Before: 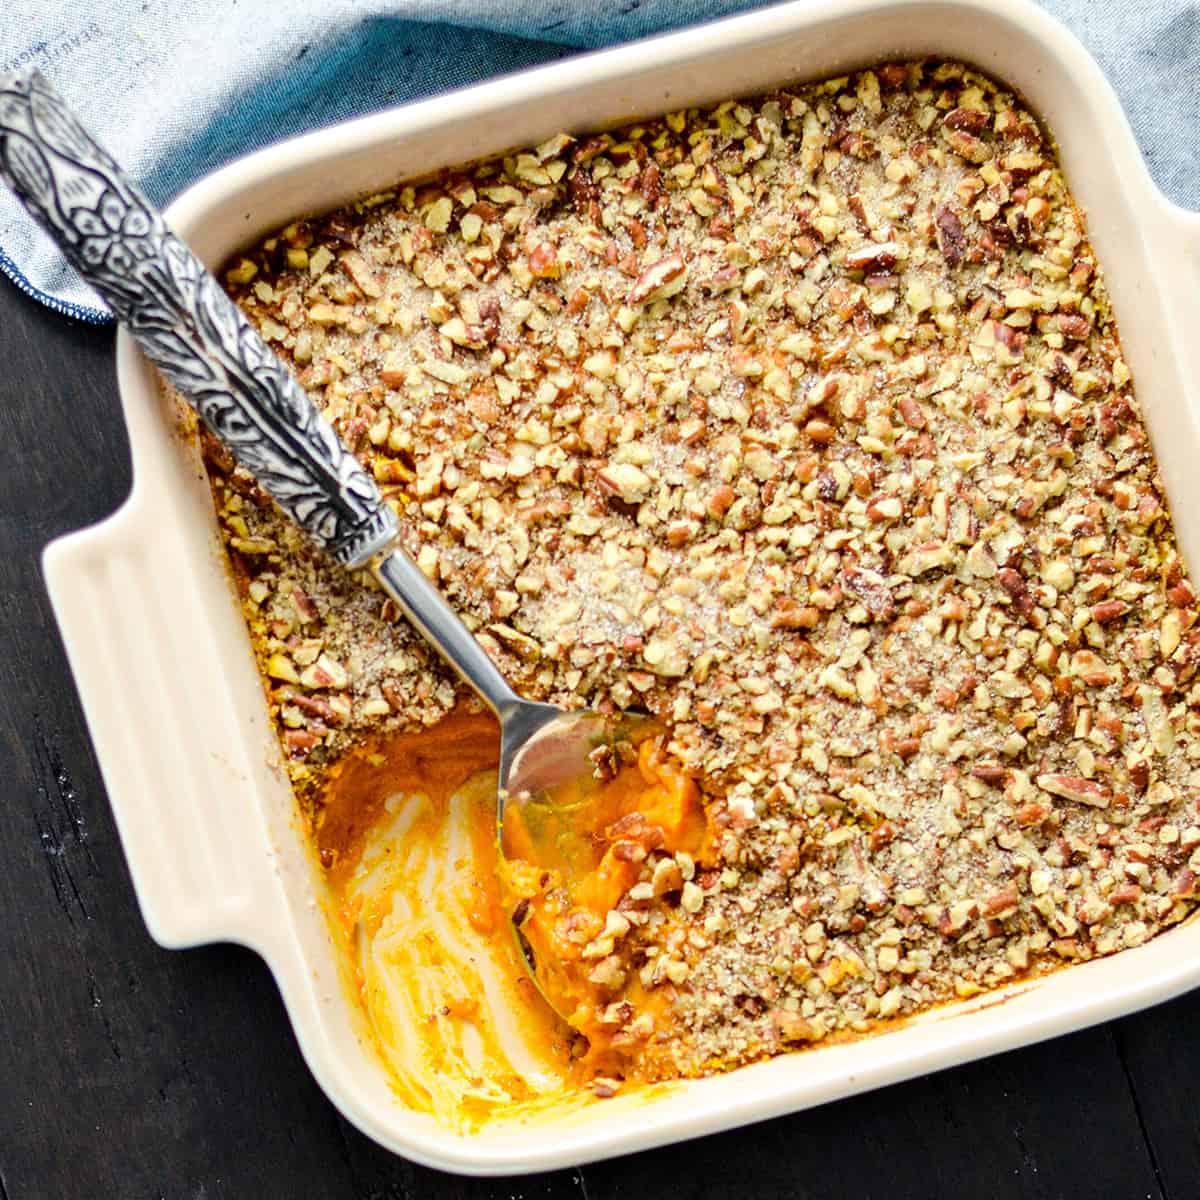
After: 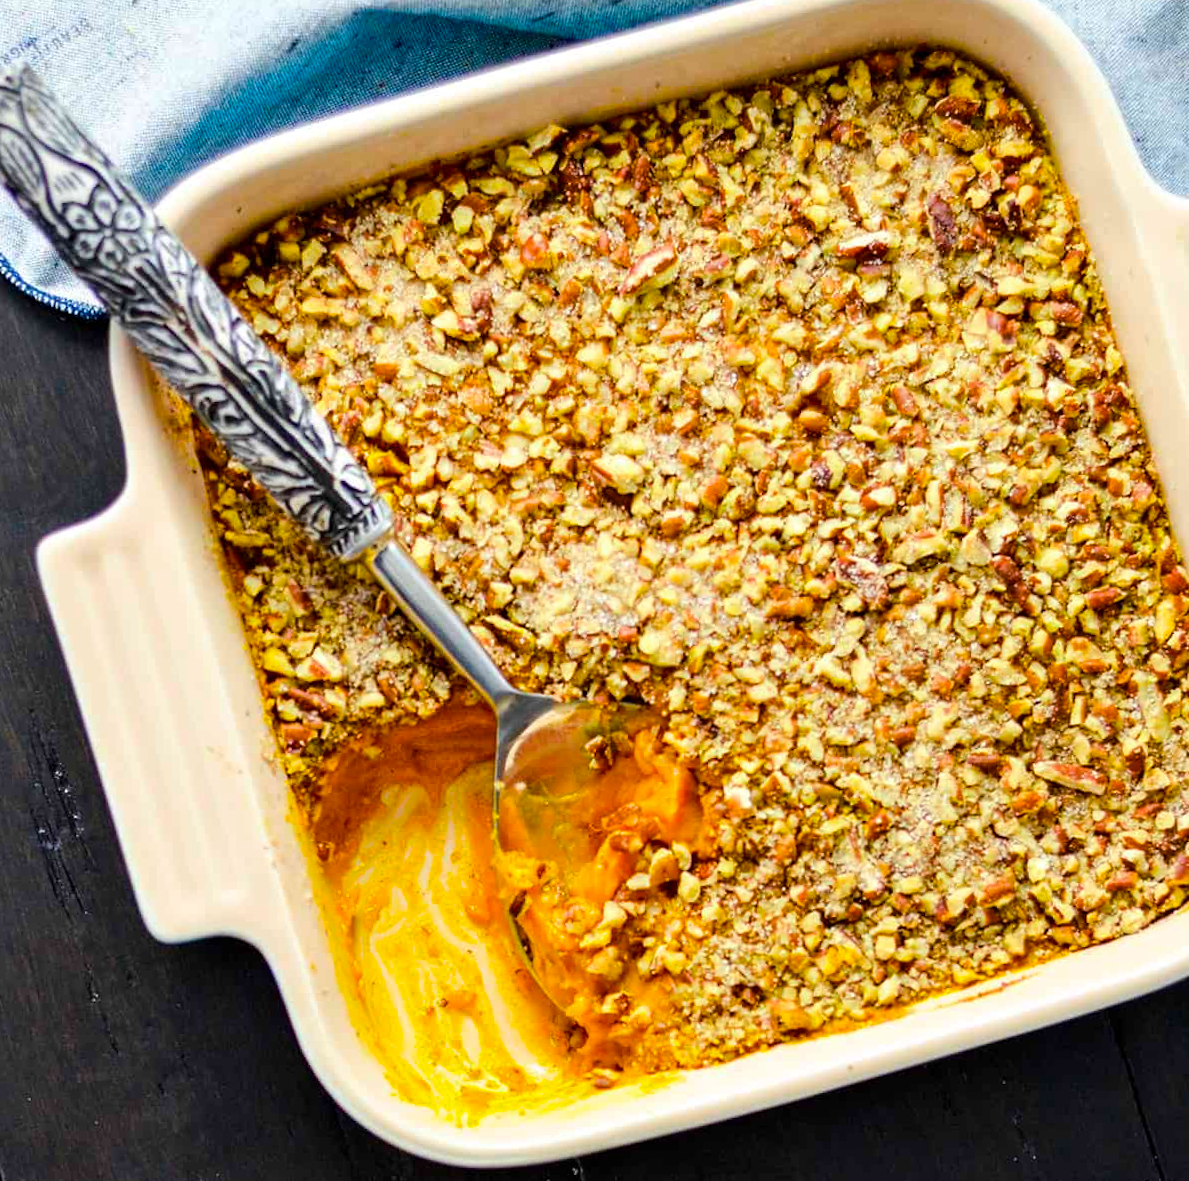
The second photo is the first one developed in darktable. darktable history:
color balance rgb: linear chroma grading › global chroma 15%, perceptual saturation grading › global saturation 30%
rotate and perspective: rotation -0.45°, automatic cropping original format, crop left 0.008, crop right 0.992, crop top 0.012, crop bottom 0.988
